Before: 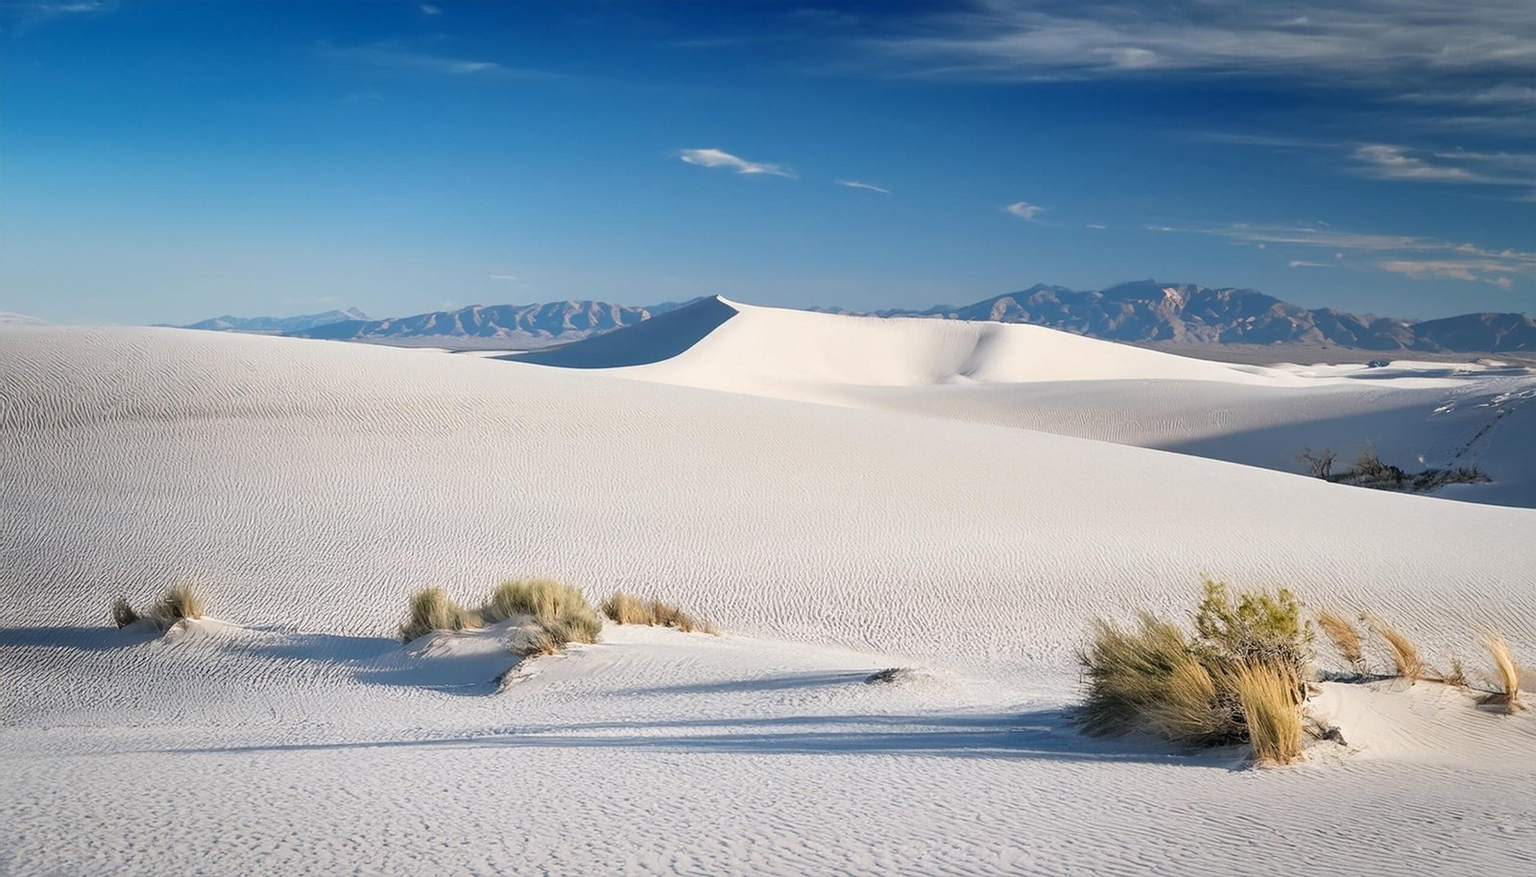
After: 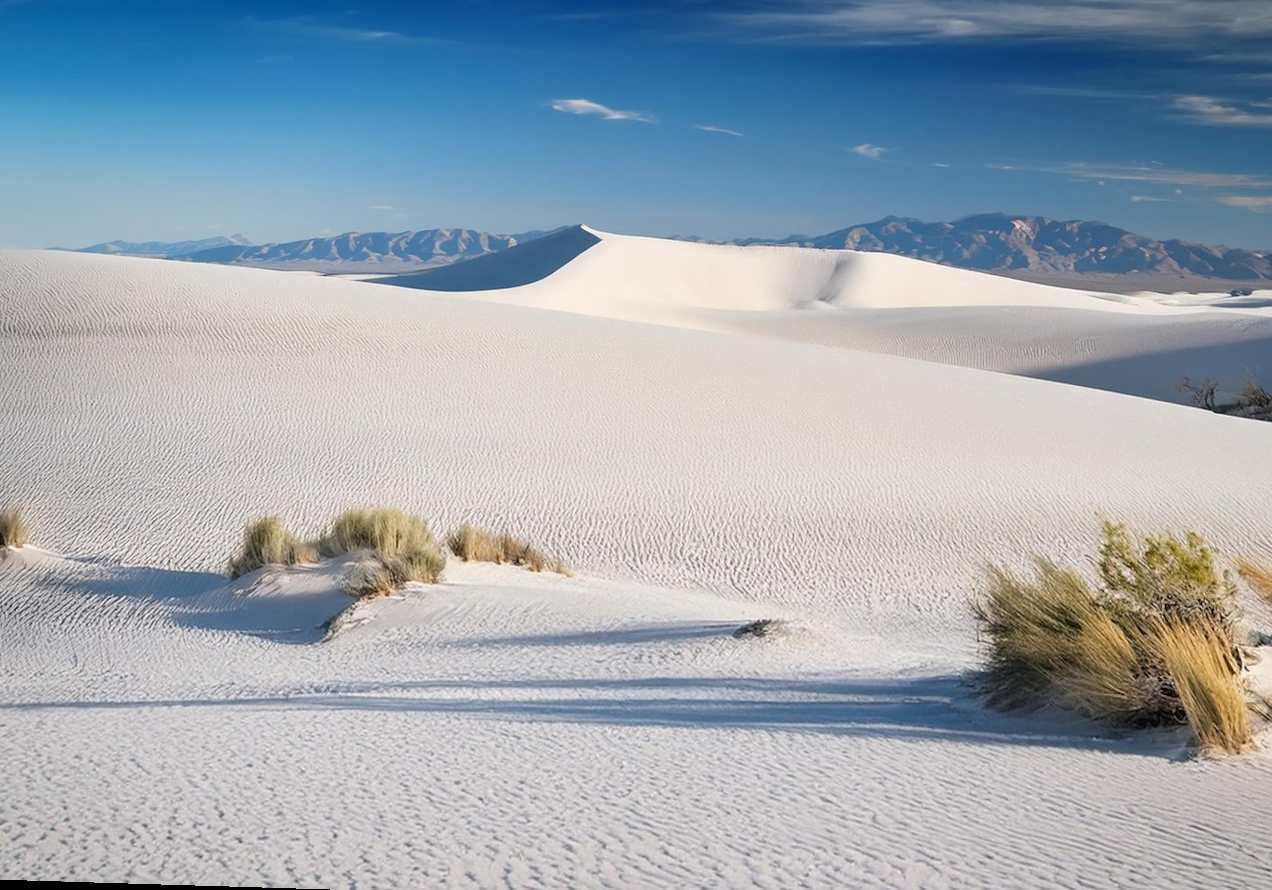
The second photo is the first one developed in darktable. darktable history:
crop: right 4.126%, bottom 0.031%
rotate and perspective: rotation 0.72°, lens shift (vertical) -0.352, lens shift (horizontal) -0.051, crop left 0.152, crop right 0.859, crop top 0.019, crop bottom 0.964
